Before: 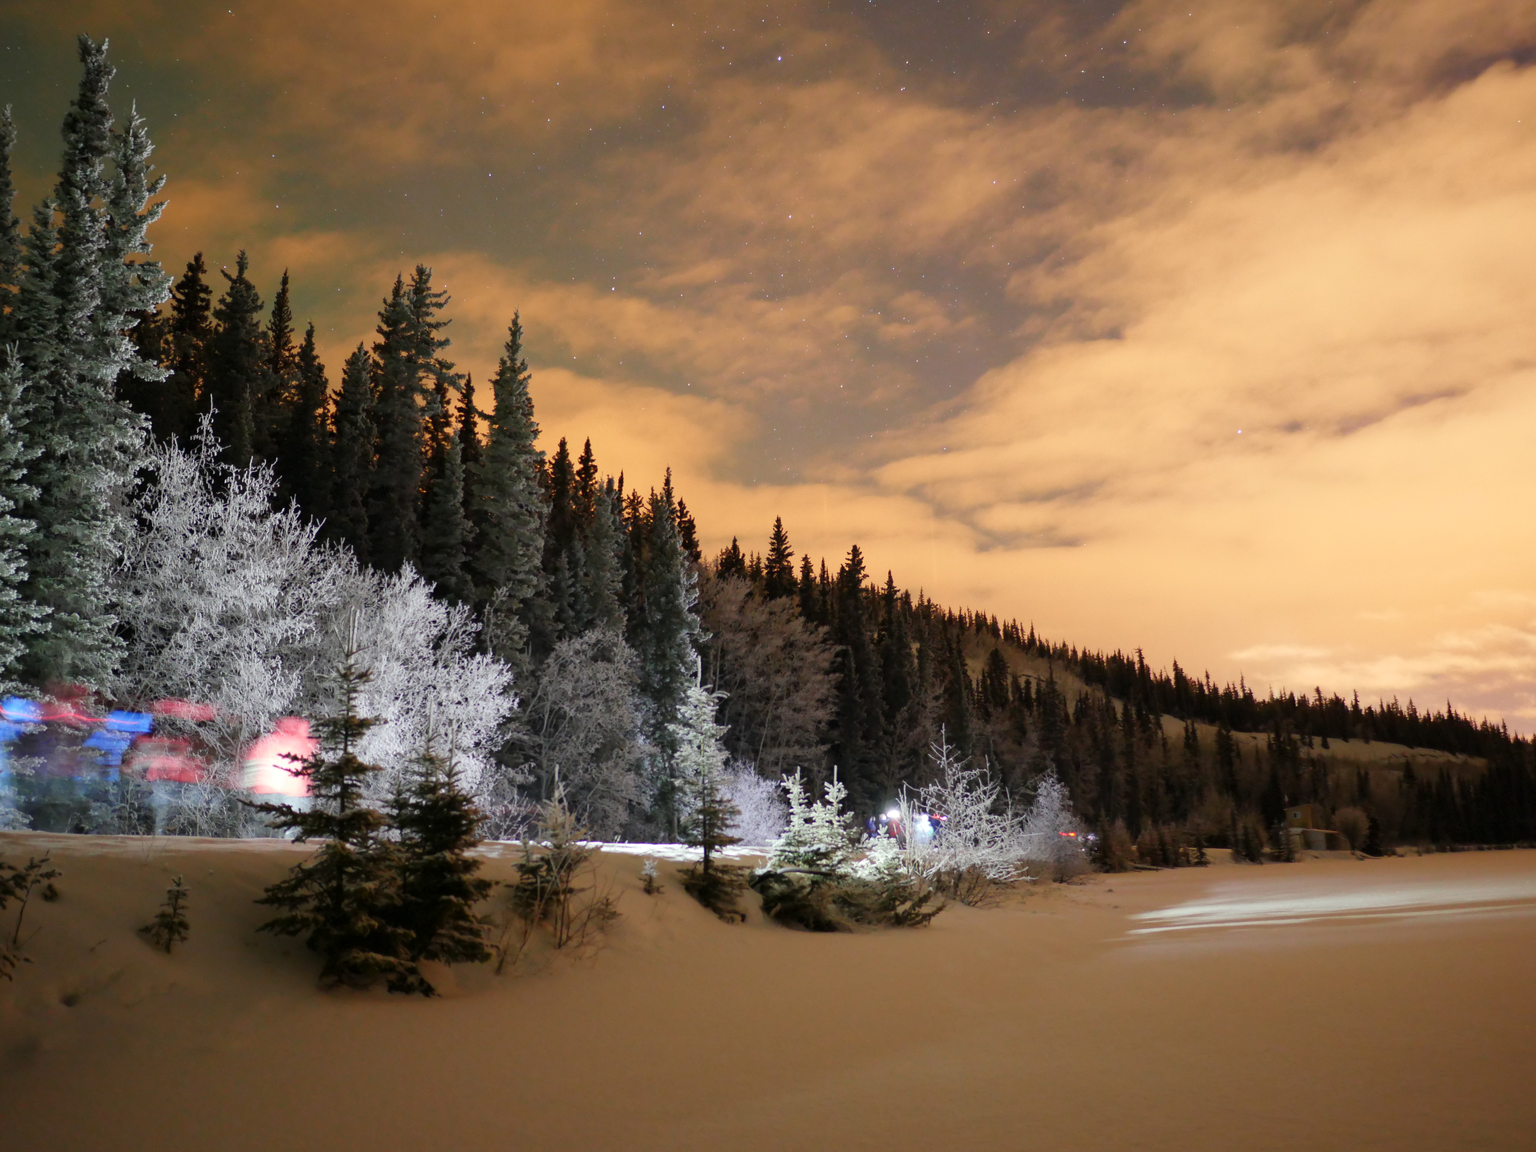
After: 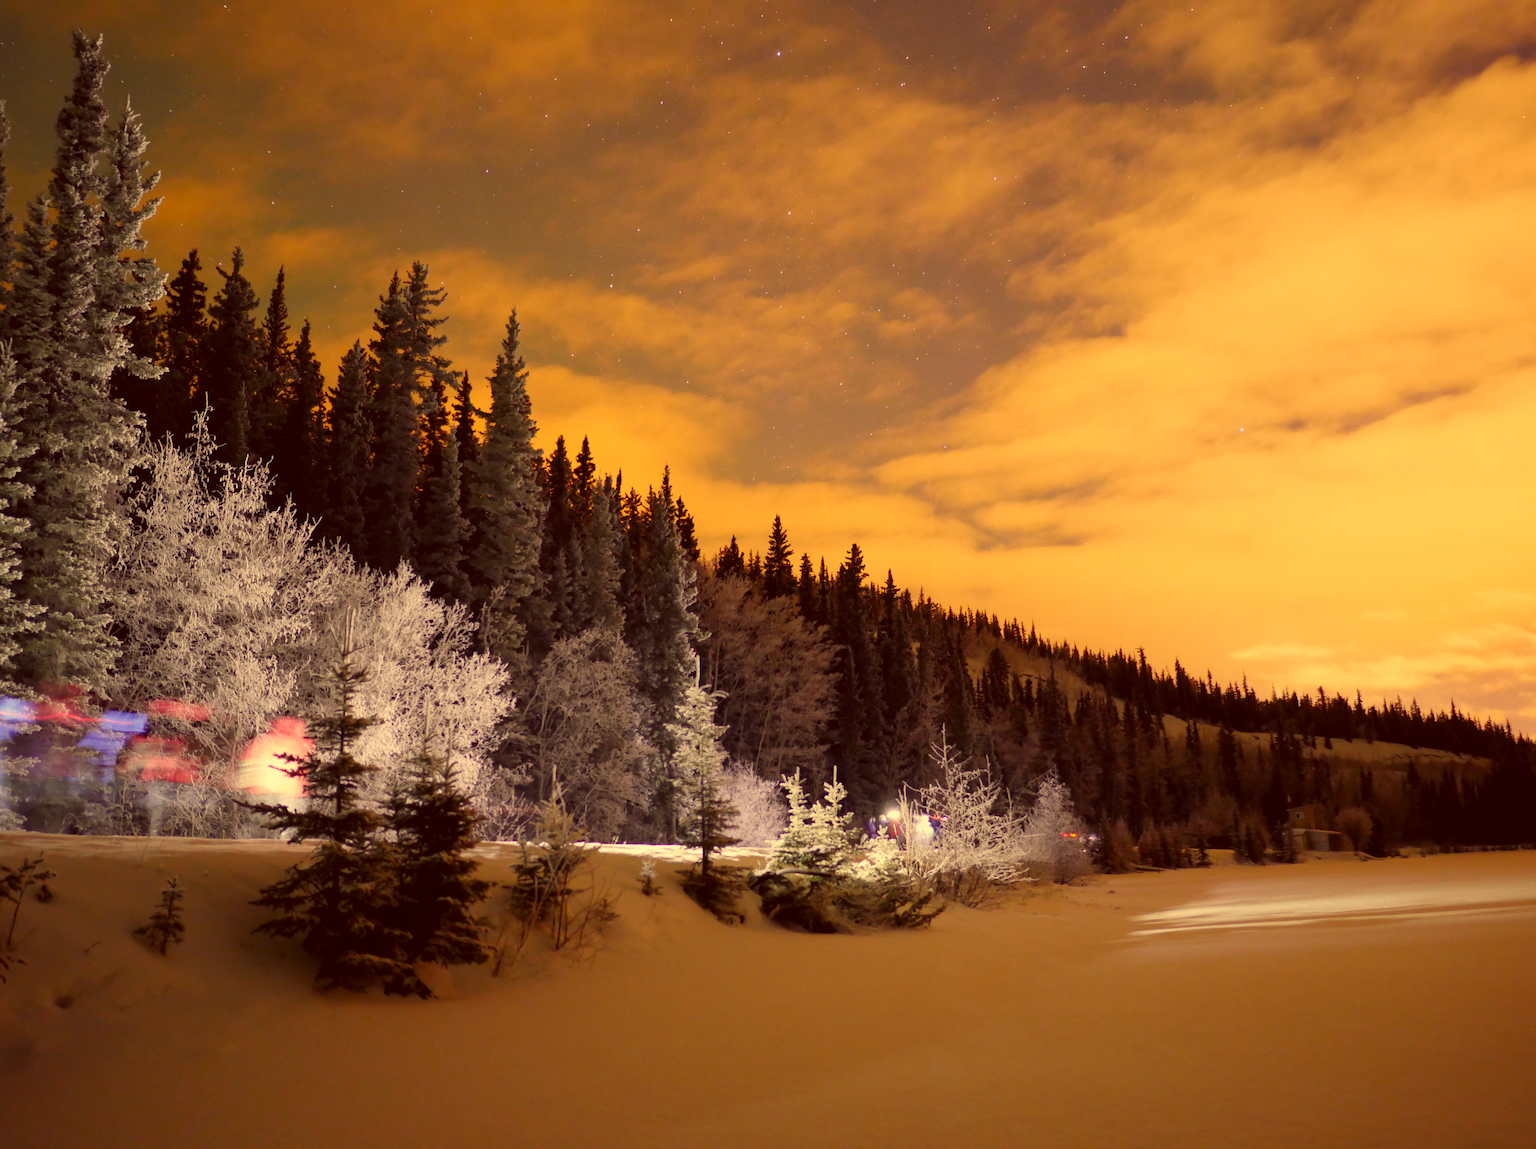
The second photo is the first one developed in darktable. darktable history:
color correction: highlights a* 10.12, highlights b* 39.04, shadows a* 14.62, shadows b* 3.37
crop: left 0.434%, top 0.485%, right 0.244%, bottom 0.386%
contrast brightness saturation: saturation -0.04
